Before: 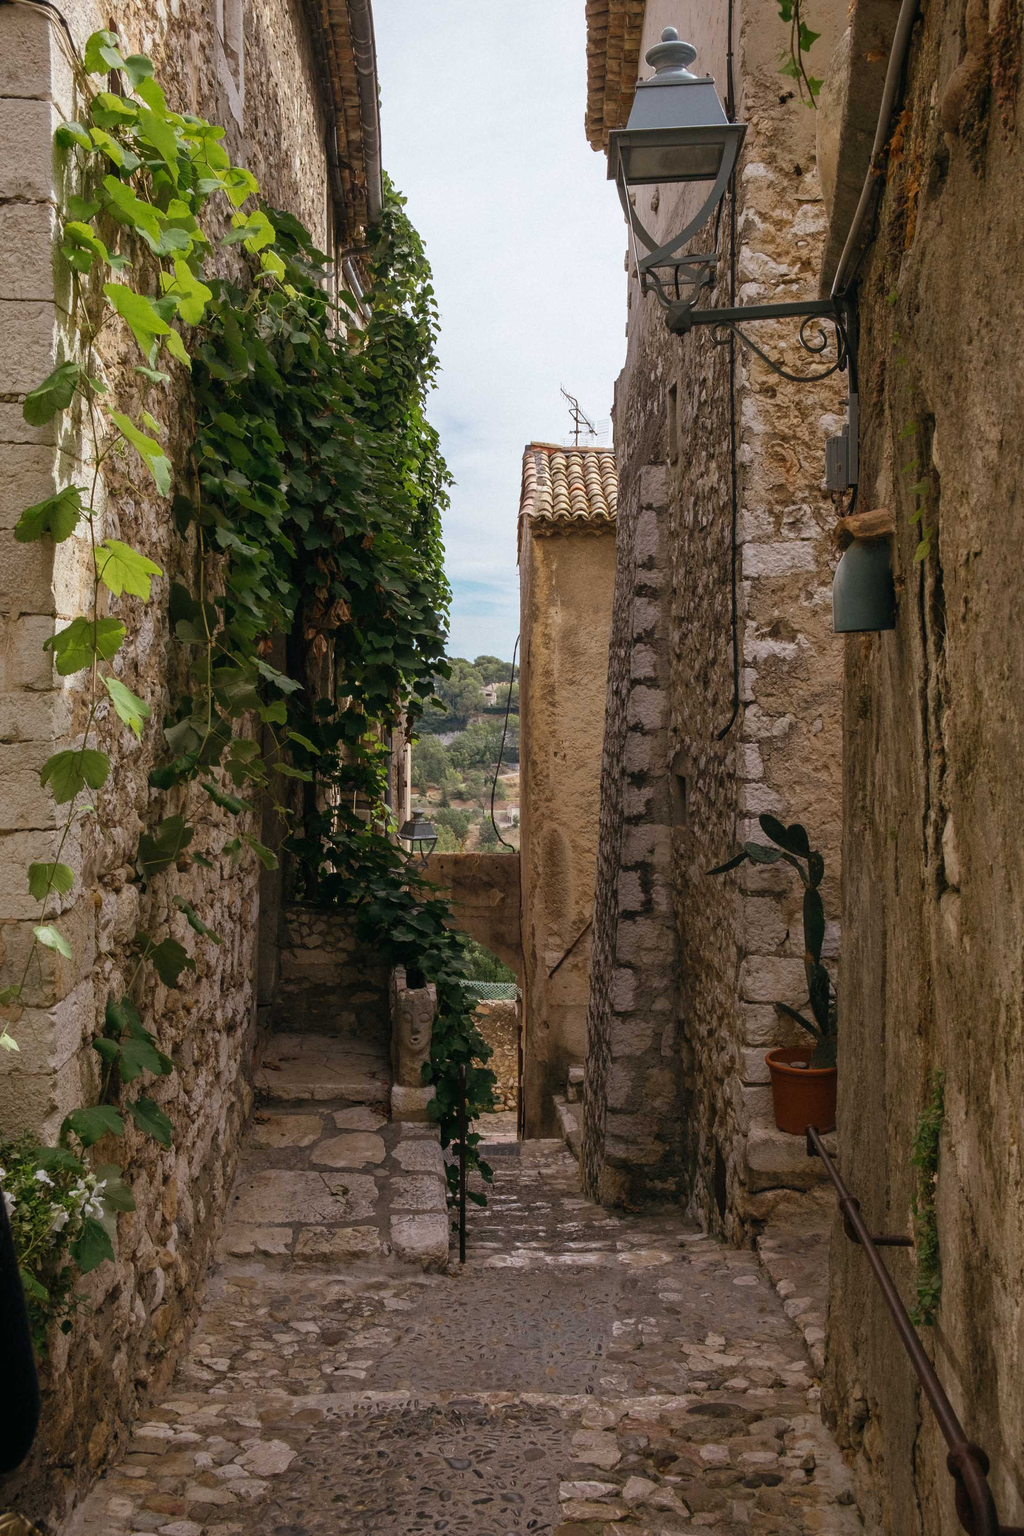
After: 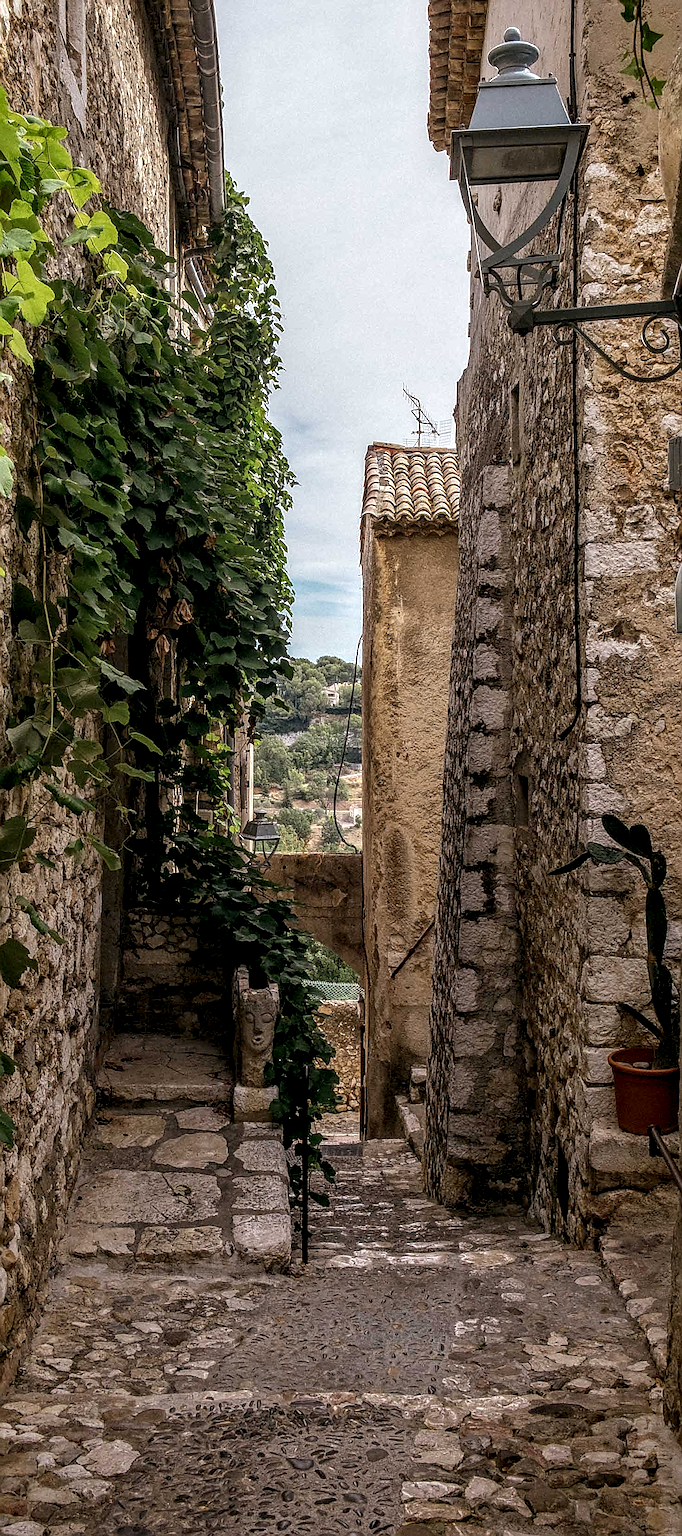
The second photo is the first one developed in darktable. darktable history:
crop: left 15.419%, right 17.914%
sharpen: radius 1.685, amount 1.294
local contrast: highlights 0%, shadows 0%, detail 182%
